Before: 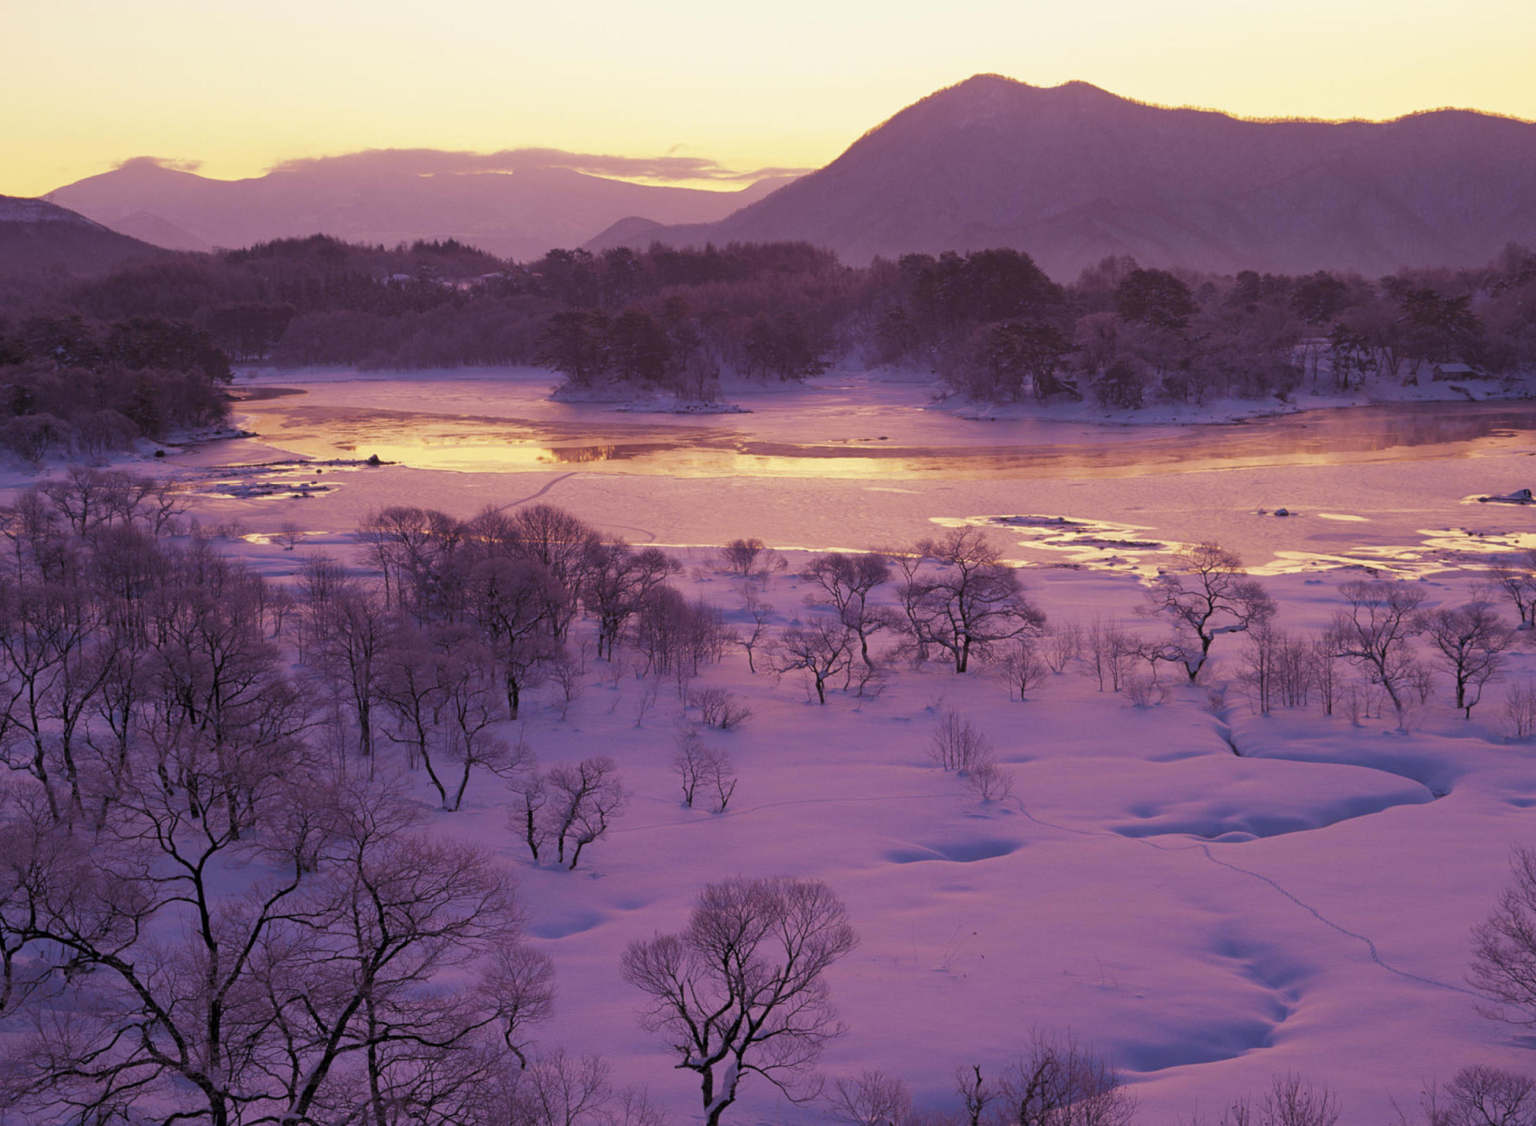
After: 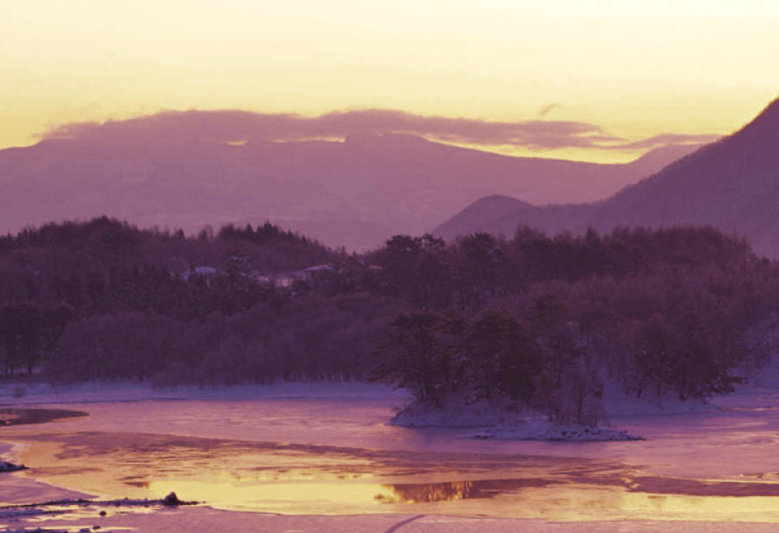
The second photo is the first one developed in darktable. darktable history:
crop: left 15.452%, top 5.459%, right 43.956%, bottom 56.62%
shadows and highlights: shadows 52.34, highlights -28.23, soften with gaussian
color zones: curves: ch0 [(0.27, 0.396) (0.563, 0.504) (0.75, 0.5) (0.787, 0.307)]
tone equalizer: -8 EV -0.417 EV, -7 EV -0.389 EV, -6 EV -0.333 EV, -5 EV -0.222 EV, -3 EV 0.222 EV, -2 EV 0.333 EV, -1 EV 0.389 EV, +0 EV 0.417 EV, edges refinement/feathering 500, mask exposure compensation -1.57 EV, preserve details no
white balance: red 1.004, blue 1.024
